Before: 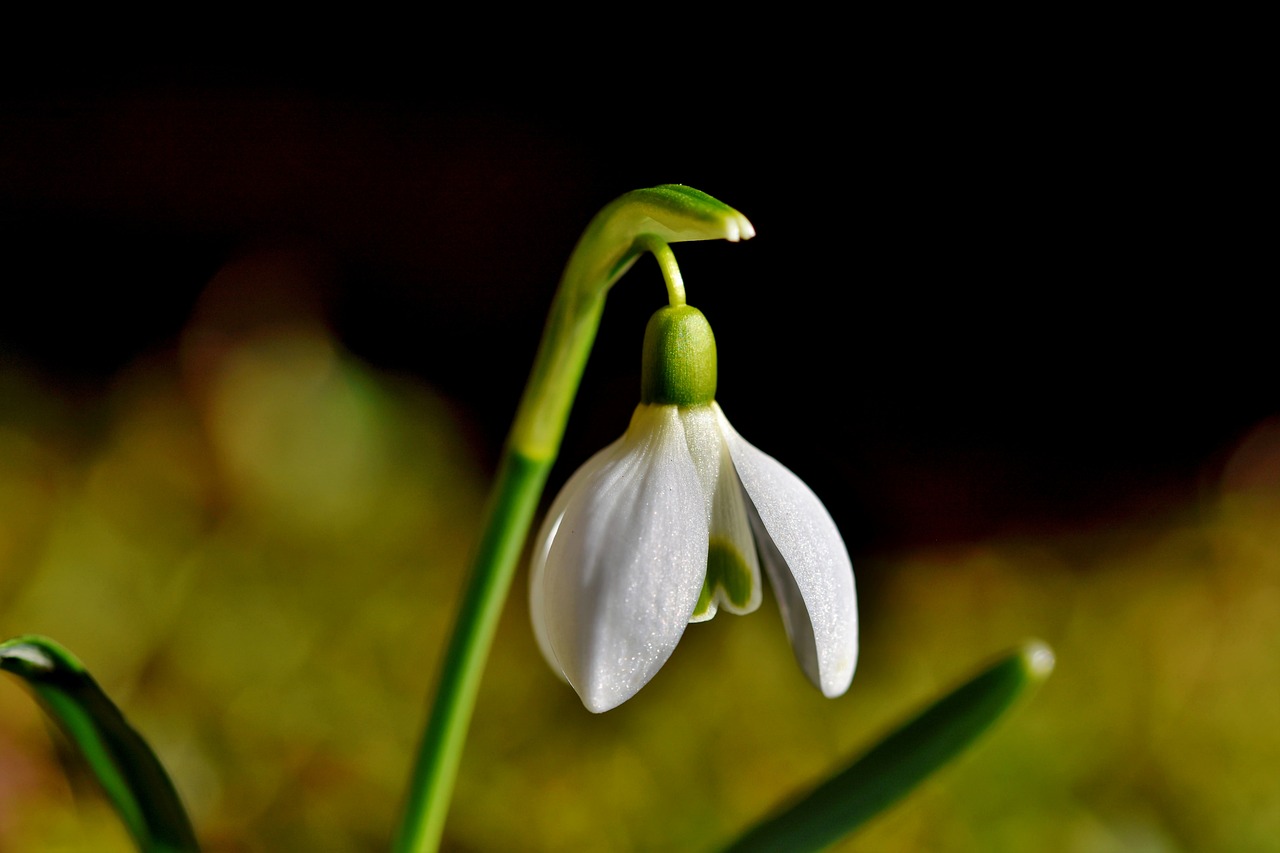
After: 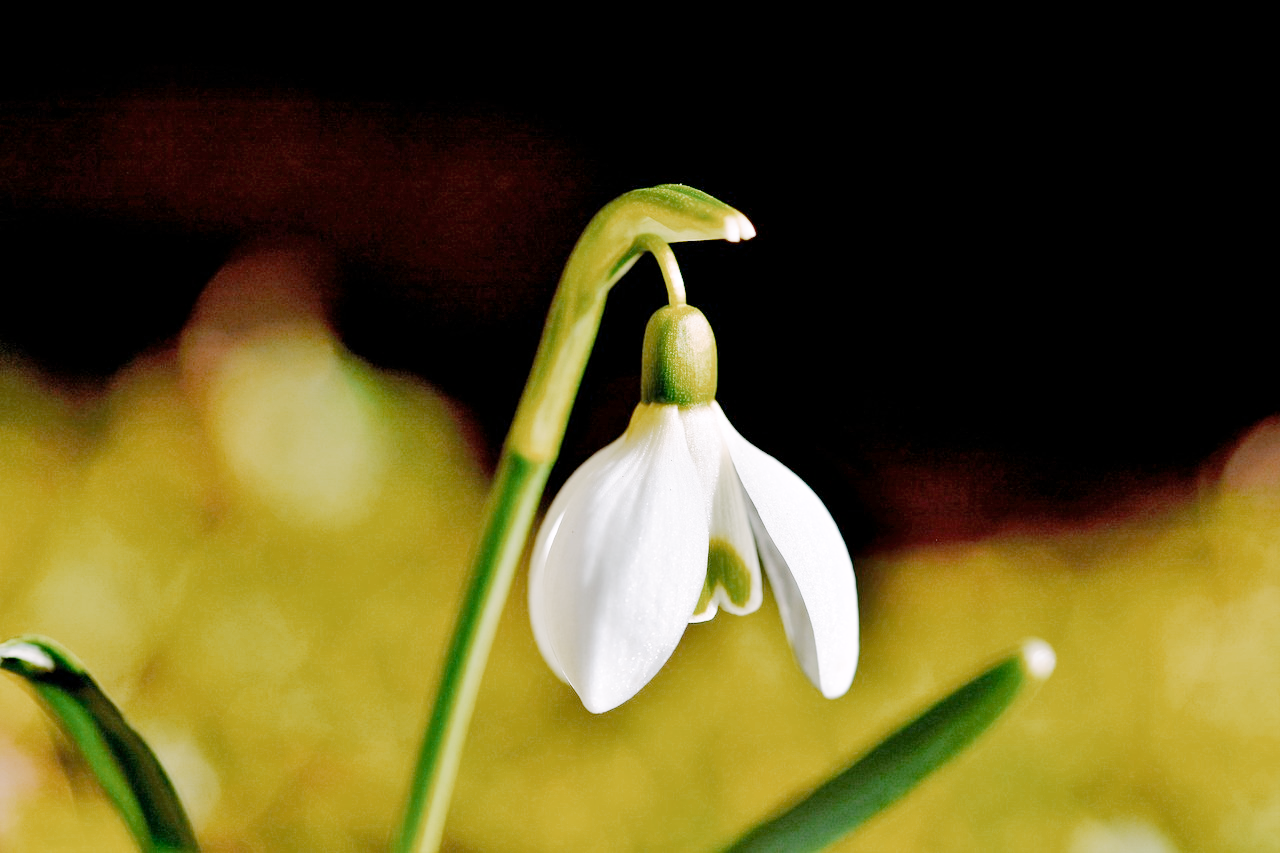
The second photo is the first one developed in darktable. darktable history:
tone curve: curves: ch0 [(0, 0) (0.003, 0) (0.011, 0.001) (0.025, 0.003) (0.044, 0.005) (0.069, 0.011) (0.1, 0.021) (0.136, 0.035) (0.177, 0.079) (0.224, 0.134) (0.277, 0.219) (0.335, 0.315) (0.399, 0.42) (0.468, 0.529) (0.543, 0.636) (0.623, 0.727) (0.709, 0.805) (0.801, 0.88) (0.898, 0.957) (1, 1)], preserve colors none
color look up table: target L [81.94, 84.82, 87.14, 77.42, 66.49, 44, 63.31, 66.15, 66.03, 42.1, 45.98, 47.27, 43.98, 36.08, 14.77, 200.25, 99.02, 87.35, 80.66, 69.64, 61.95, 62.15, 54.68, 38.42, 40.7, 35.26, 29.15, 3.804, 79.68, 81.27, 80.08, 65.11, 66.93, 55.97, 56.41, 63.33, 50.79, 51.6, 56.91, 44.72, 48.1, 23.33, 77.88, 76.32, 64.72, 67.86, 56.41, 51.72, 39.87], target a [2.938, 0.682, -2.029, -42.25, -43.92, -29.54, -7.922, -37.85, -20.8, -26.46, -18.97, -23.67, -27.91, -9.858, -10.95, 0, 4.341, 8.462, 3.902, 20.11, 6.733, 31.15, 51.38, 4.735, 35.09, 28.16, 16.65, 8.703, 20.14, 21.39, -2.875, 47.48, 51.75, 11.25, -12.5, 6.295, 16.86, 9.134, 44.69, 32.74, 29.25, 9.022, -38.96, -6.991, -34.93, -25.67, -4.191, -20.06, -3.585], target b [40.84, 14.31, -3.097, -14.73, -2.948, 27.63, 41.06, 25.87, 13.42, 18.07, 32.11, -2.055, 18.9, 20.5, 2.167, 0, -1.723, 13.37, 41.11, 44.06, 34.47, 19.34, 7.359, 2.574, 26.17, 18.49, 22.14, 7.33, -6.532, -18.62, -20.21, -10.78, -27.04, -1.545, -47.8, -42.25, -16.48, -31.15, -42.65, -9.498, -27.08, -26.98, -15.4, -12.92, -18.98, -29.62, -8.46, -19.57, -20.29], num patches 49
